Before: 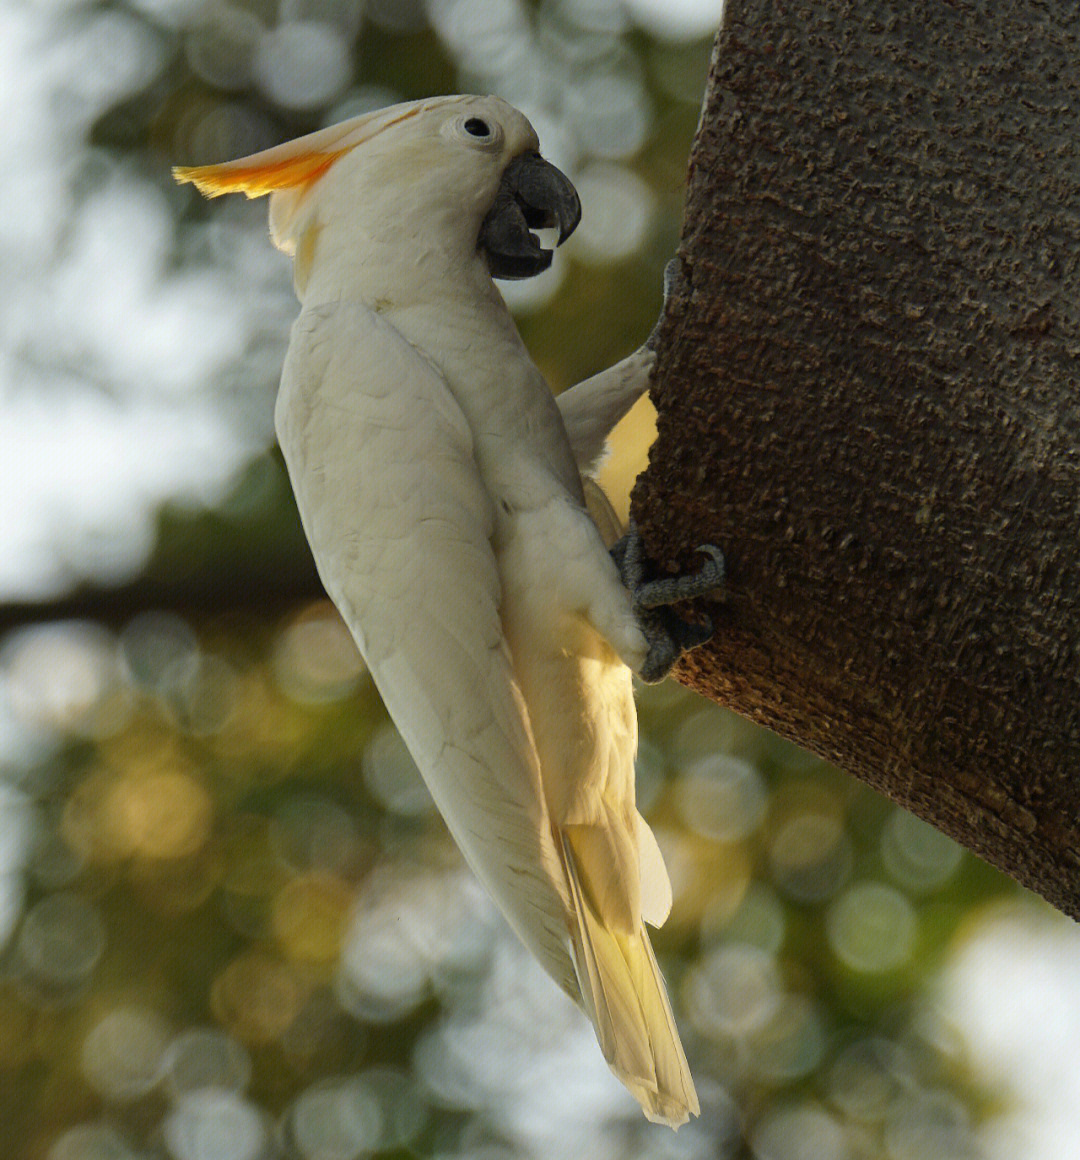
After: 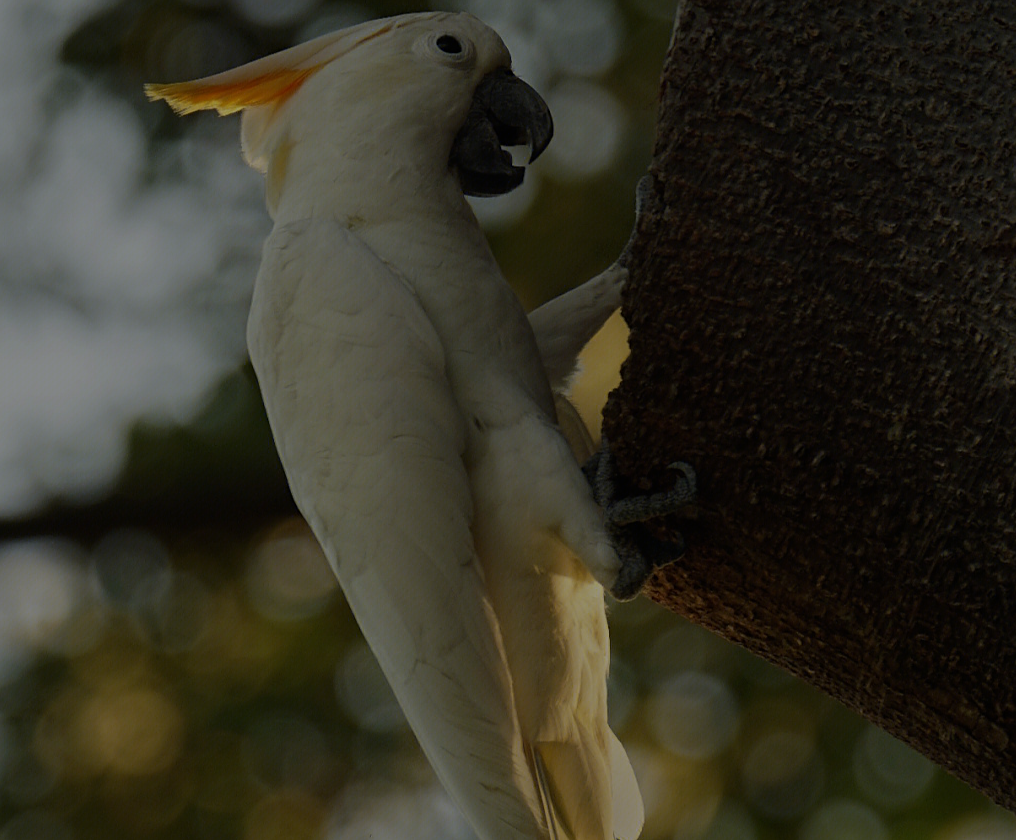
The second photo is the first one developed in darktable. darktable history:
tone equalizer: -8 EV -1.96 EV, -7 EV -1.96 EV, -6 EV -1.98 EV, -5 EV -1.99 EV, -4 EV -1.99 EV, -3 EV -1.97 EV, -2 EV -1.97 EV, -1 EV -1.6 EV, +0 EV -1.99 EV, smoothing 1
crop: left 2.604%, top 7.238%, right 3.242%, bottom 20.299%
sharpen: amount 0.207
